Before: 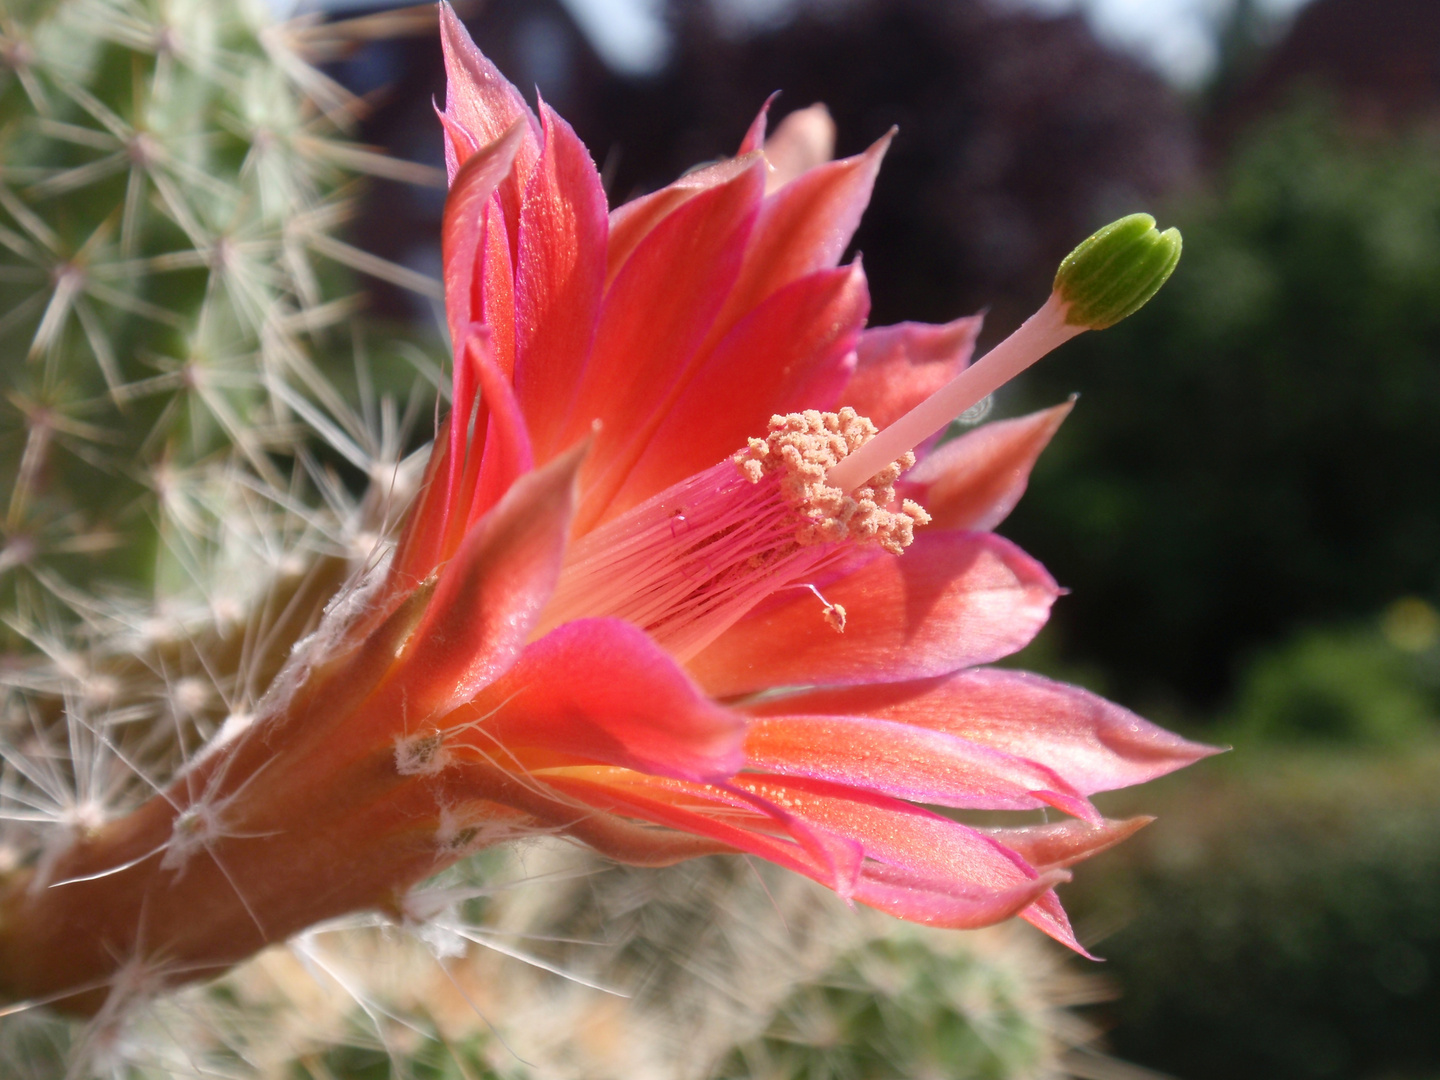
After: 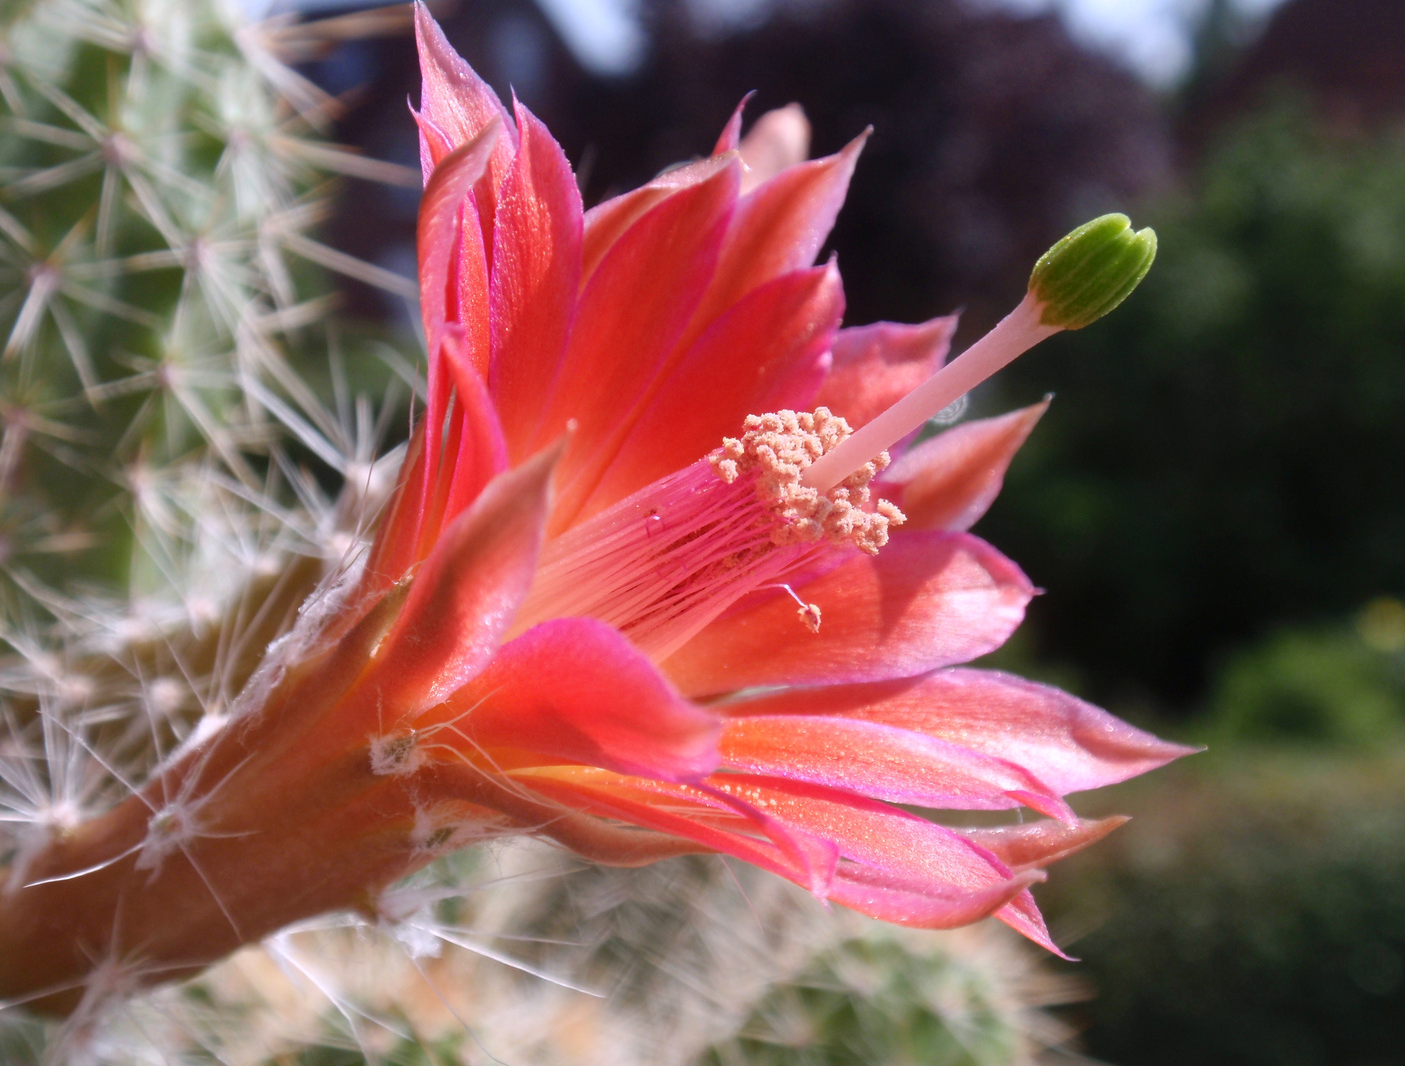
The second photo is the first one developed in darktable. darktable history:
crop and rotate: left 1.774%, right 0.633%, bottom 1.28%
white balance: red 1.004, blue 1.096
